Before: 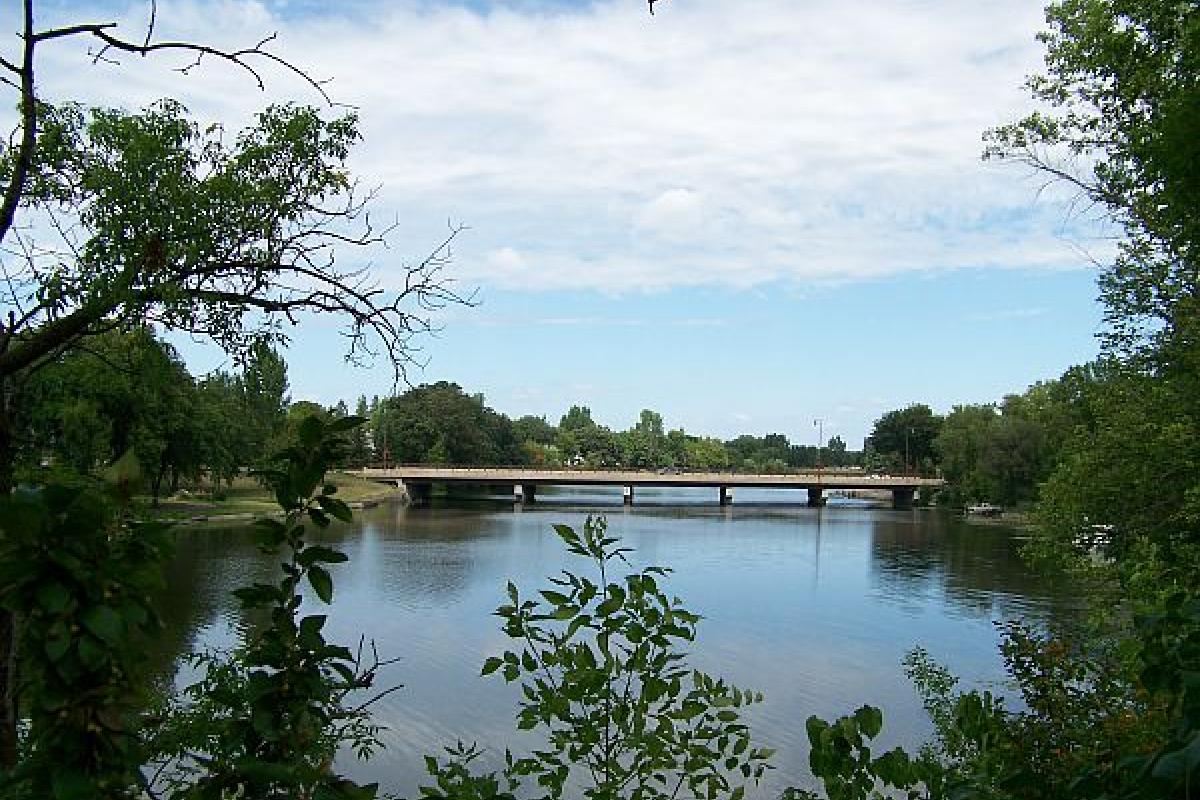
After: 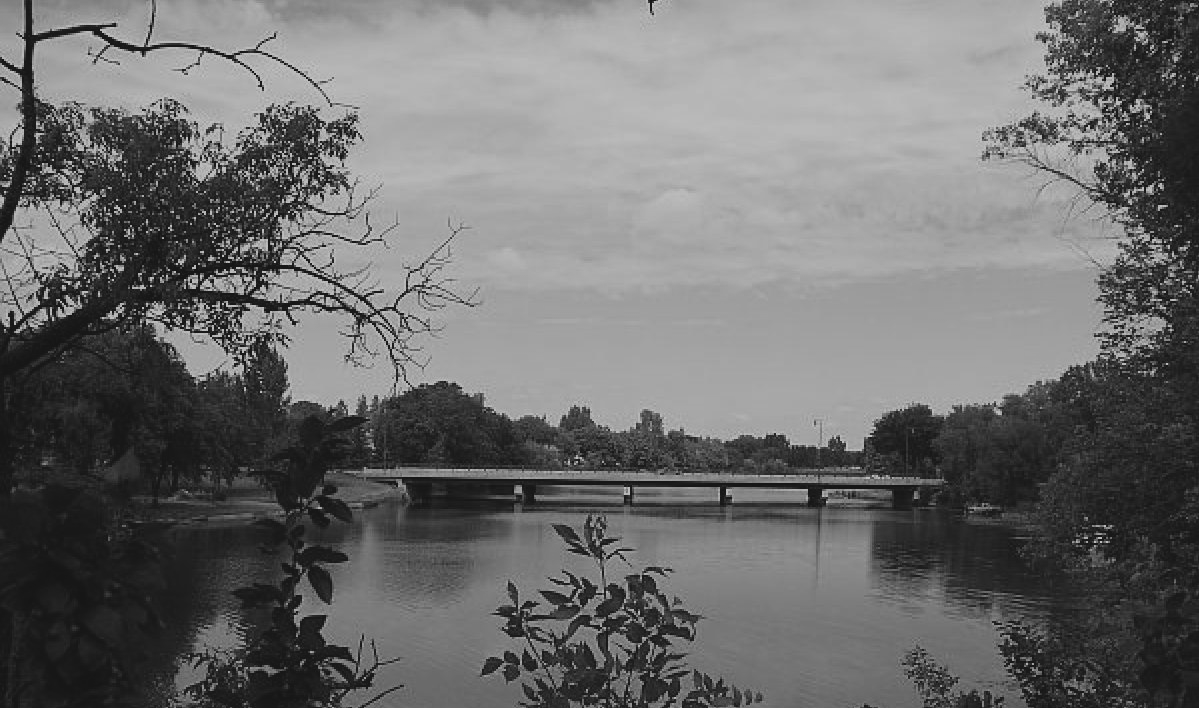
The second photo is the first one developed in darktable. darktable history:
exposure: black level correction -0.016, exposure -1.018 EV, compensate highlight preservation false
crop and rotate: top 0%, bottom 11.49%
white balance: red 1.066, blue 1.119
monochrome: on, module defaults
color calibration: illuminant as shot in camera, x 0.378, y 0.381, temperature 4093.13 K, saturation algorithm version 1 (2020)
